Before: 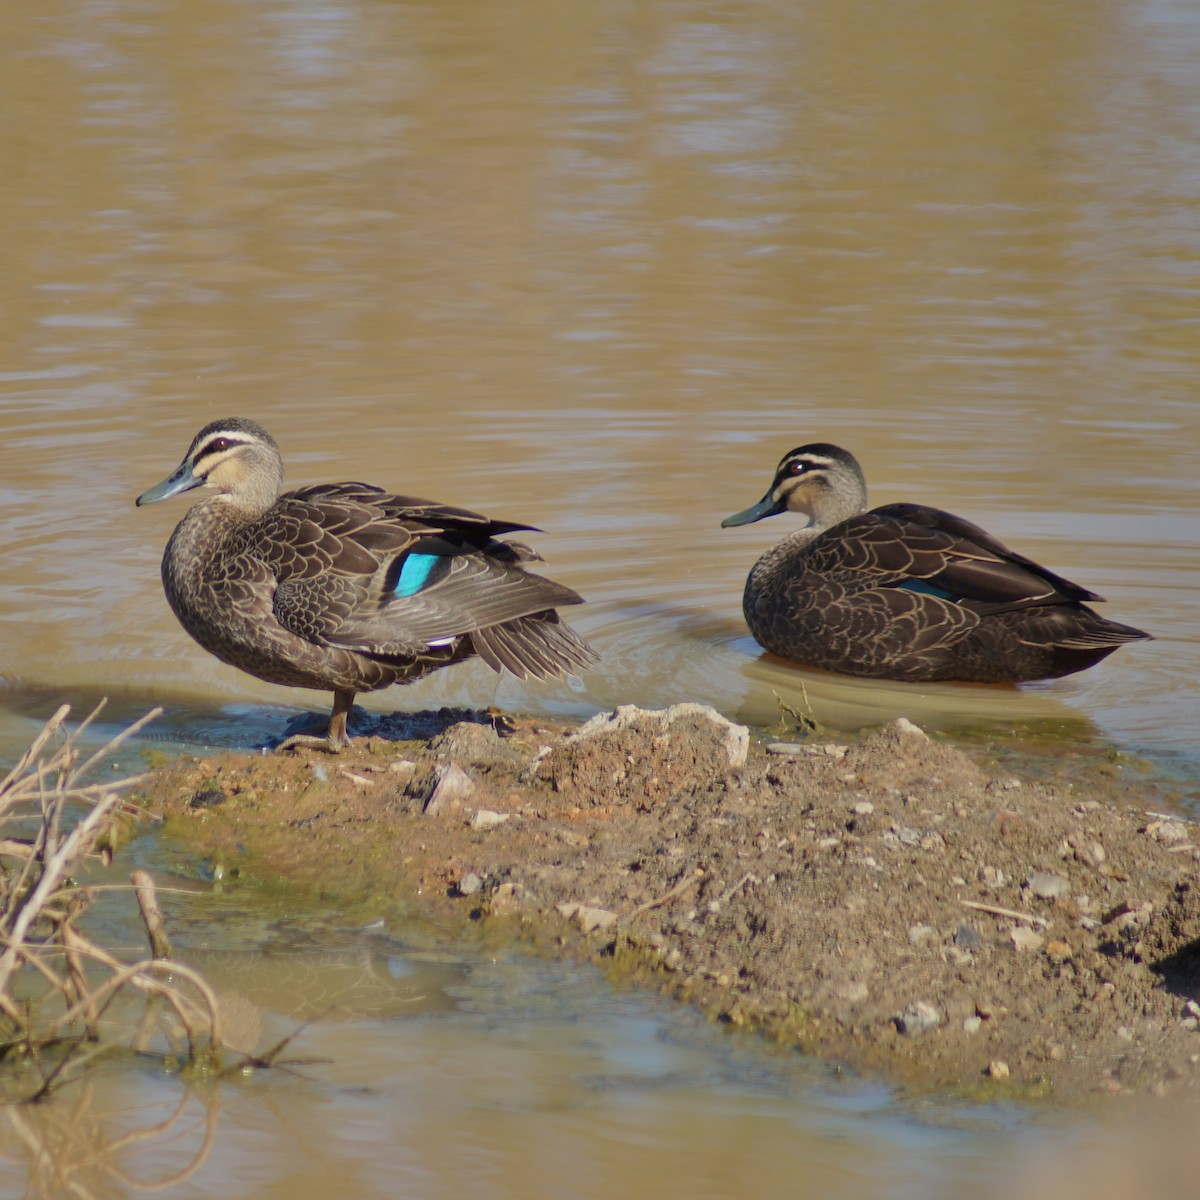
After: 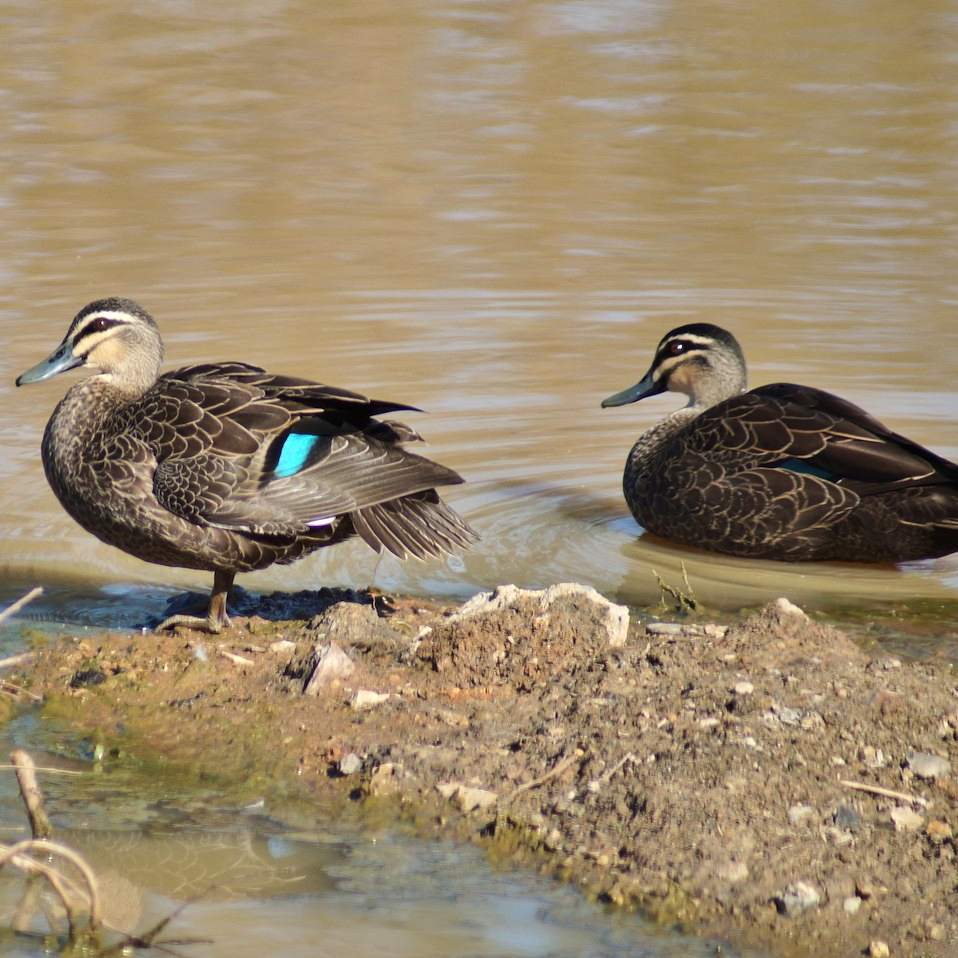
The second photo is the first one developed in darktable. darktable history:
tone equalizer: -8 EV -0.75 EV, -7 EV -0.7 EV, -6 EV -0.6 EV, -5 EV -0.4 EV, -3 EV 0.4 EV, -2 EV 0.6 EV, -1 EV 0.7 EV, +0 EV 0.75 EV, edges refinement/feathering 500, mask exposure compensation -1.57 EV, preserve details no
crop and rotate: left 10.071%, top 10.071%, right 10.02%, bottom 10.02%
